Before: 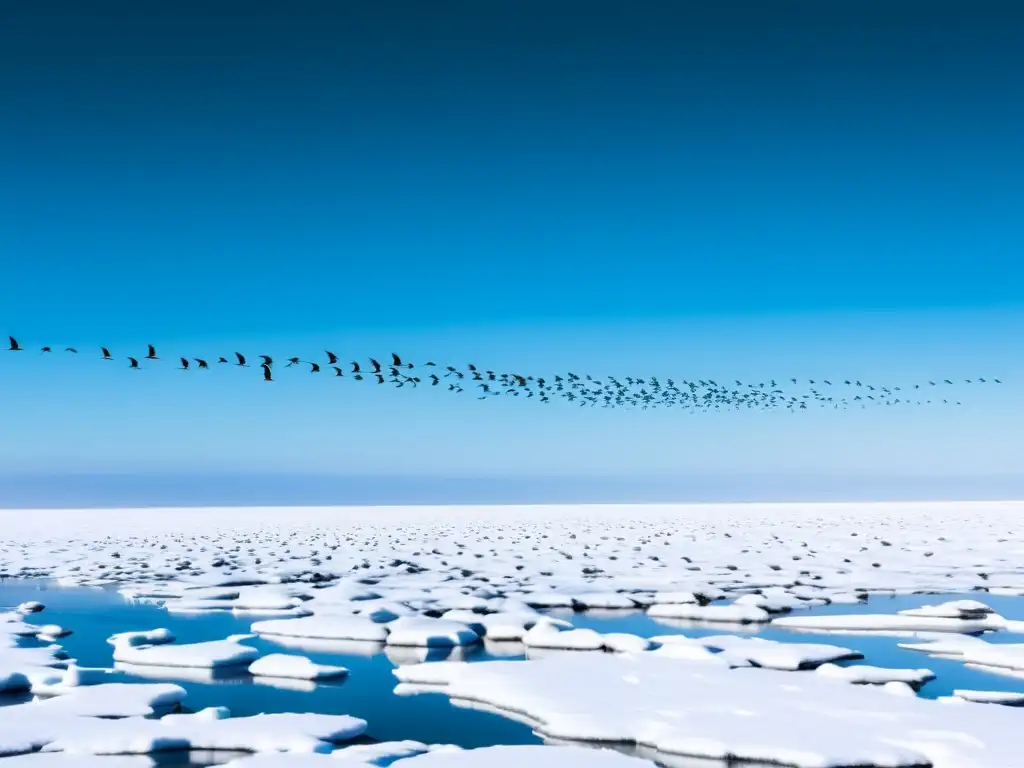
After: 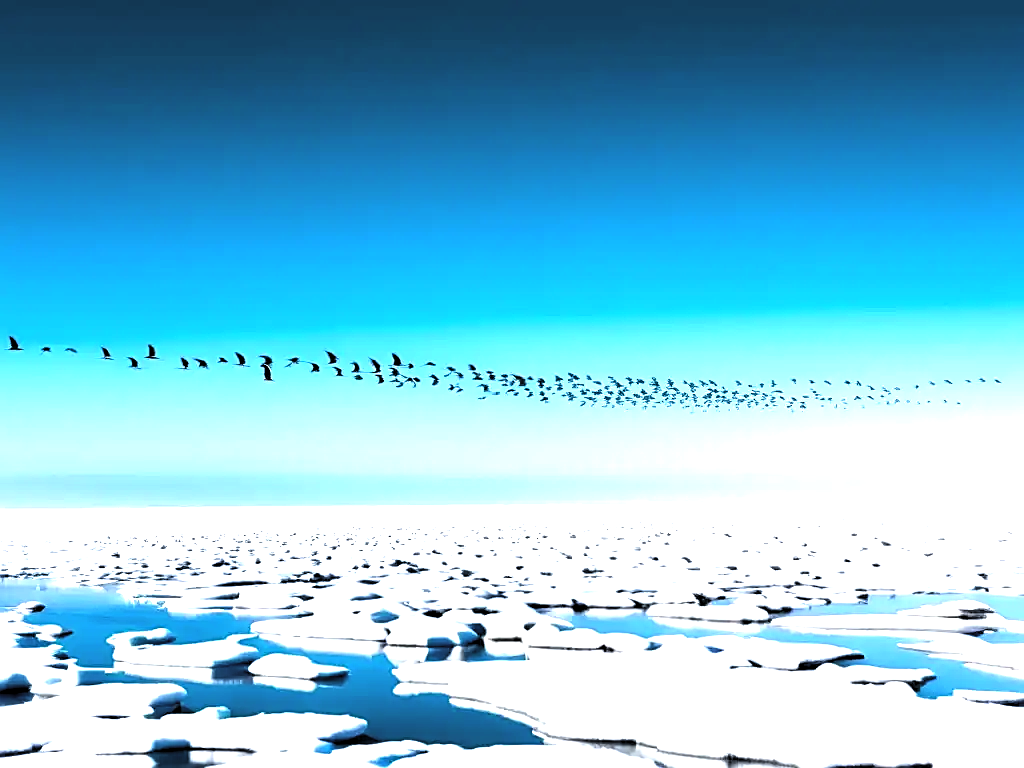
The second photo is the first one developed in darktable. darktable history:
sharpen: on, module defaults
tone equalizer: on, module defaults
levels: levels [0.116, 0.574, 1]
exposure: black level correction 0, exposure 1.2 EV, compensate exposure bias true, compensate highlight preservation false
